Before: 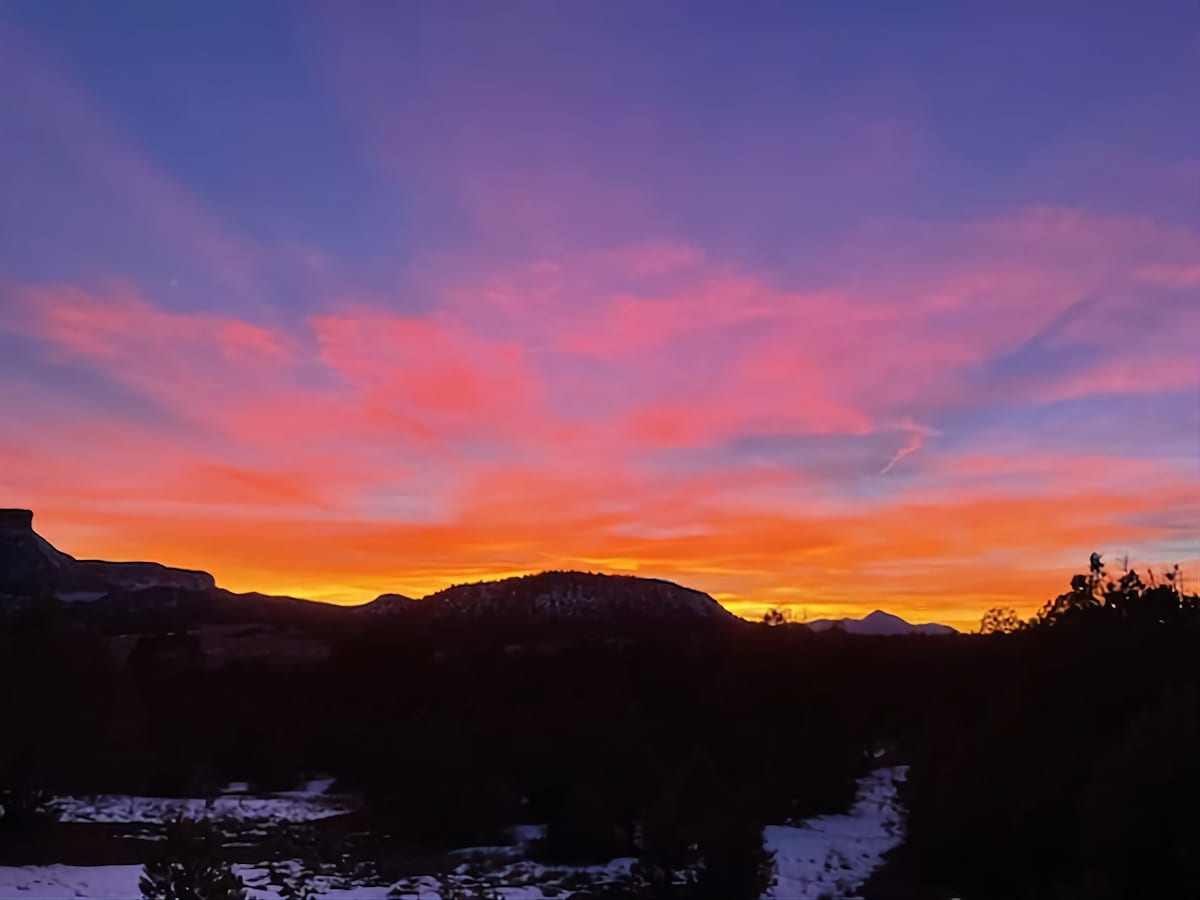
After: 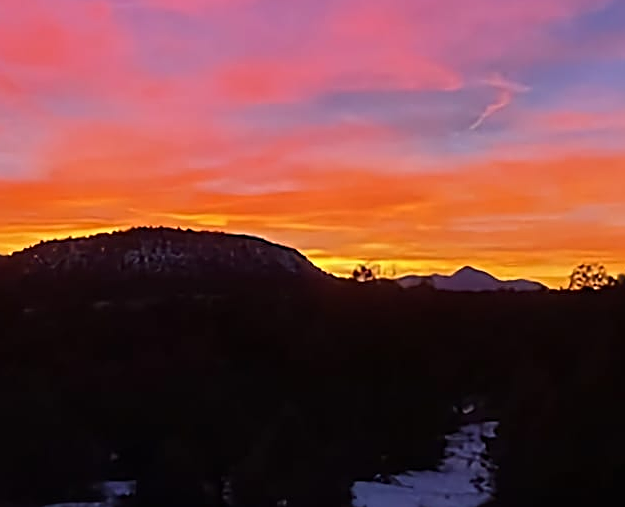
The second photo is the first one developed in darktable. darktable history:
sharpen: radius 2.834, amount 0.73
crop: left 34.31%, top 38.317%, right 13.53%, bottom 5.324%
